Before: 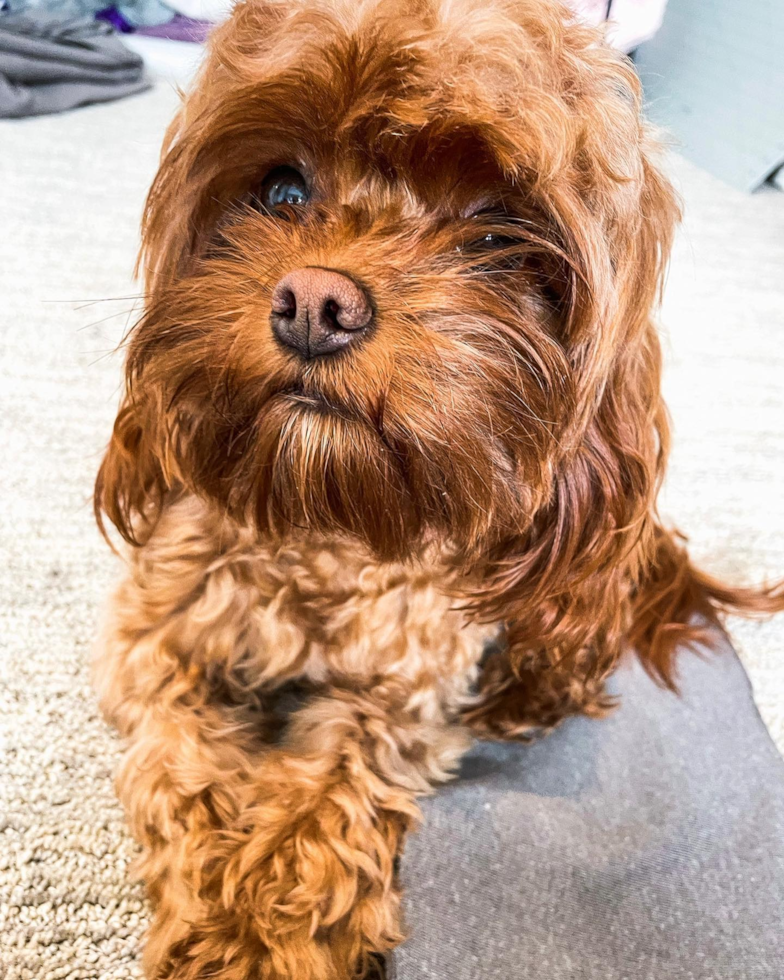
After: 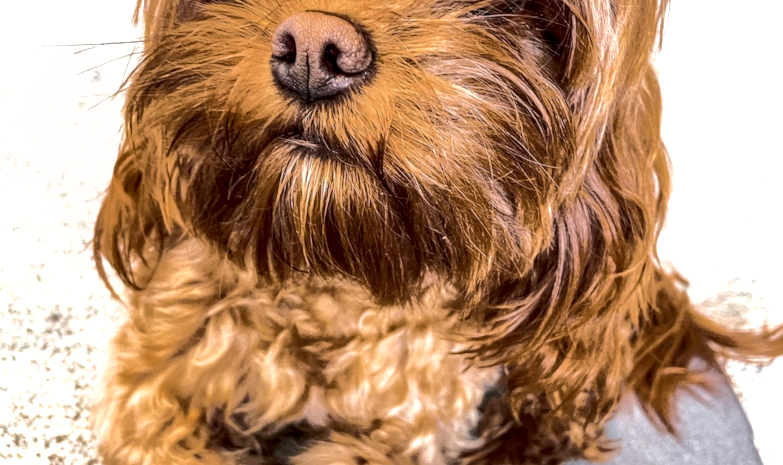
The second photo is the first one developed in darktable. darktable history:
shadows and highlights: shadows 40, highlights -59.9
crop and rotate: top 26.284%, bottom 26.175%
tone equalizer: -8 EV -0.432 EV, -7 EV -0.395 EV, -6 EV -0.356 EV, -5 EV -0.211 EV, -3 EV 0.248 EV, -2 EV 0.346 EV, -1 EV 0.395 EV, +0 EV 0.446 EV, edges refinement/feathering 500, mask exposure compensation -1.57 EV, preserve details no
color zones: curves: ch0 [(0.25, 0.5) (0.428, 0.473) (0.75, 0.5)]; ch1 [(0.243, 0.479) (0.398, 0.452) (0.75, 0.5)], mix -122.45%
tone curve: curves: ch0 [(0, 0) (0.052, 0.018) (0.236, 0.207) (0.41, 0.417) (0.485, 0.518) (0.54, 0.584) (0.625, 0.666) (0.845, 0.828) (0.994, 0.964)]; ch1 [(0, 0.055) (0.15, 0.117) (0.317, 0.34) (0.382, 0.408) (0.434, 0.441) (0.472, 0.479) (0.498, 0.501) (0.557, 0.558) (0.616, 0.59) (0.739, 0.7) (0.873, 0.857) (1, 0.928)]; ch2 [(0, 0) (0.352, 0.403) (0.447, 0.466) (0.482, 0.482) (0.528, 0.526) (0.586, 0.577) (0.618, 0.621) (0.785, 0.747) (1, 1)], color space Lab, independent channels, preserve colors none
local contrast: on, module defaults
